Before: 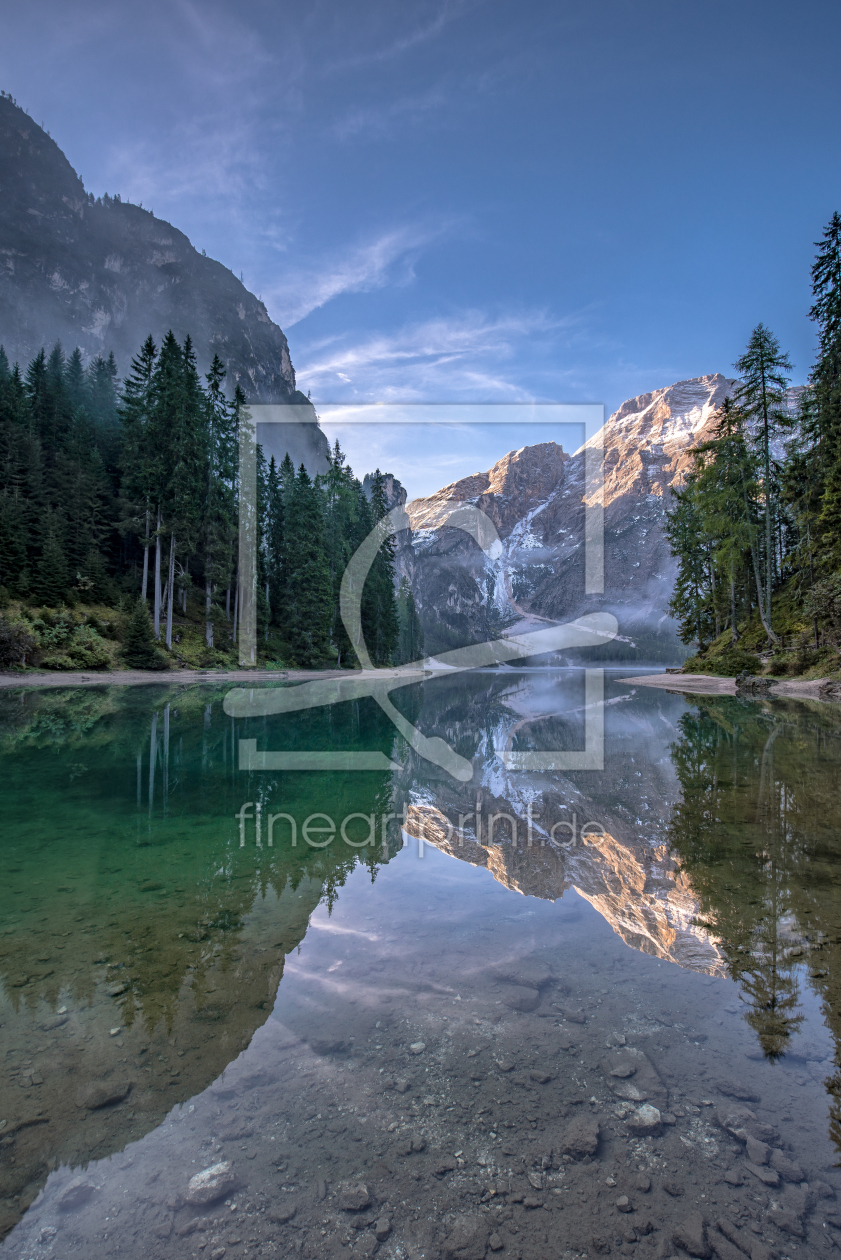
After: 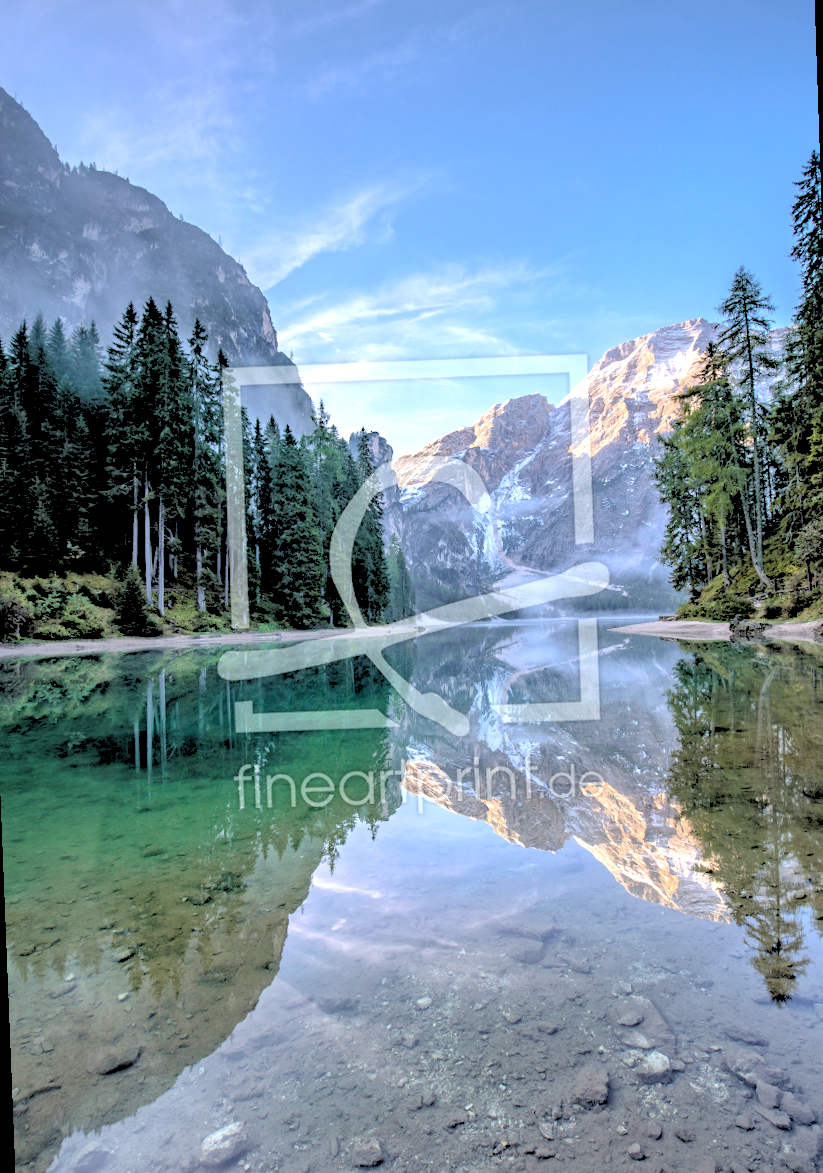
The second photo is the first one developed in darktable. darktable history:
exposure: black level correction 0, exposure 0.7 EV, compensate exposure bias true, compensate highlight preservation false
rotate and perspective: rotation -2.12°, lens shift (vertical) 0.009, lens shift (horizontal) -0.008, automatic cropping original format, crop left 0.036, crop right 0.964, crop top 0.05, crop bottom 0.959
rgb levels: levels [[0.027, 0.429, 0.996], [0, 0.5, 1], [0, 0.5, 1]]
white balance: red 0.978, blue 0.999
